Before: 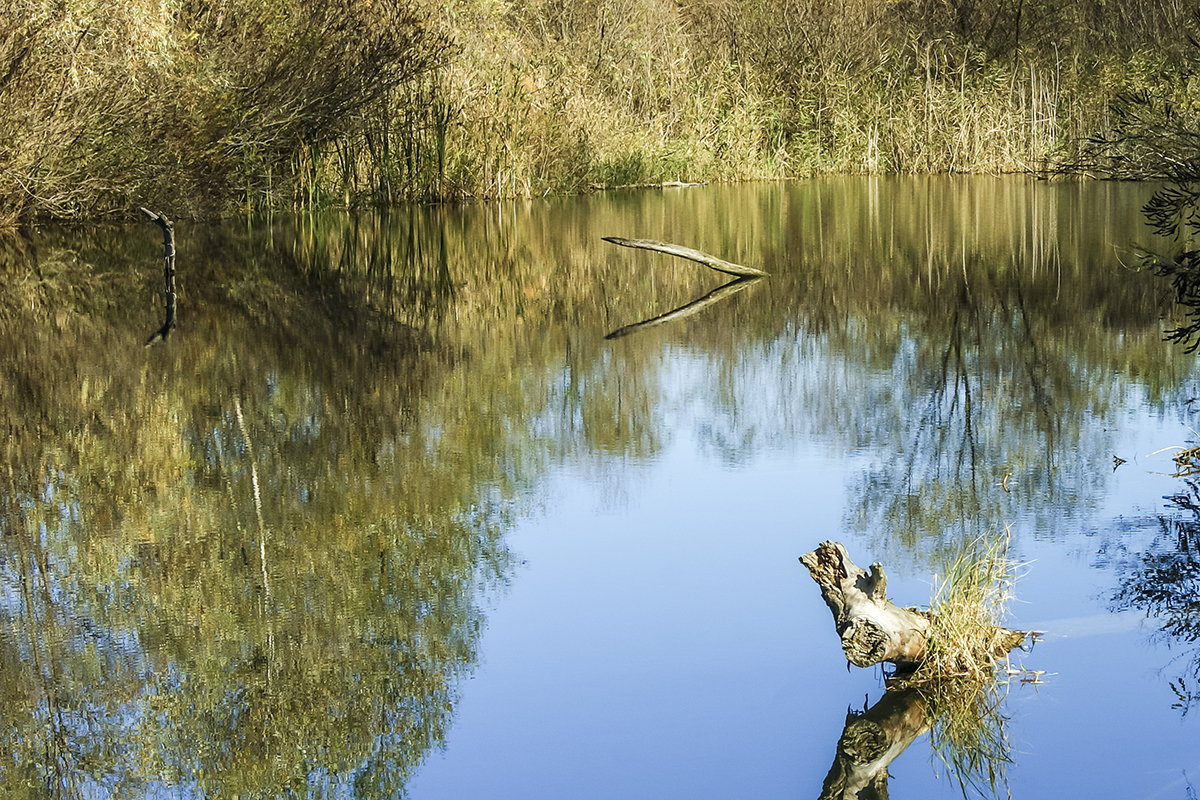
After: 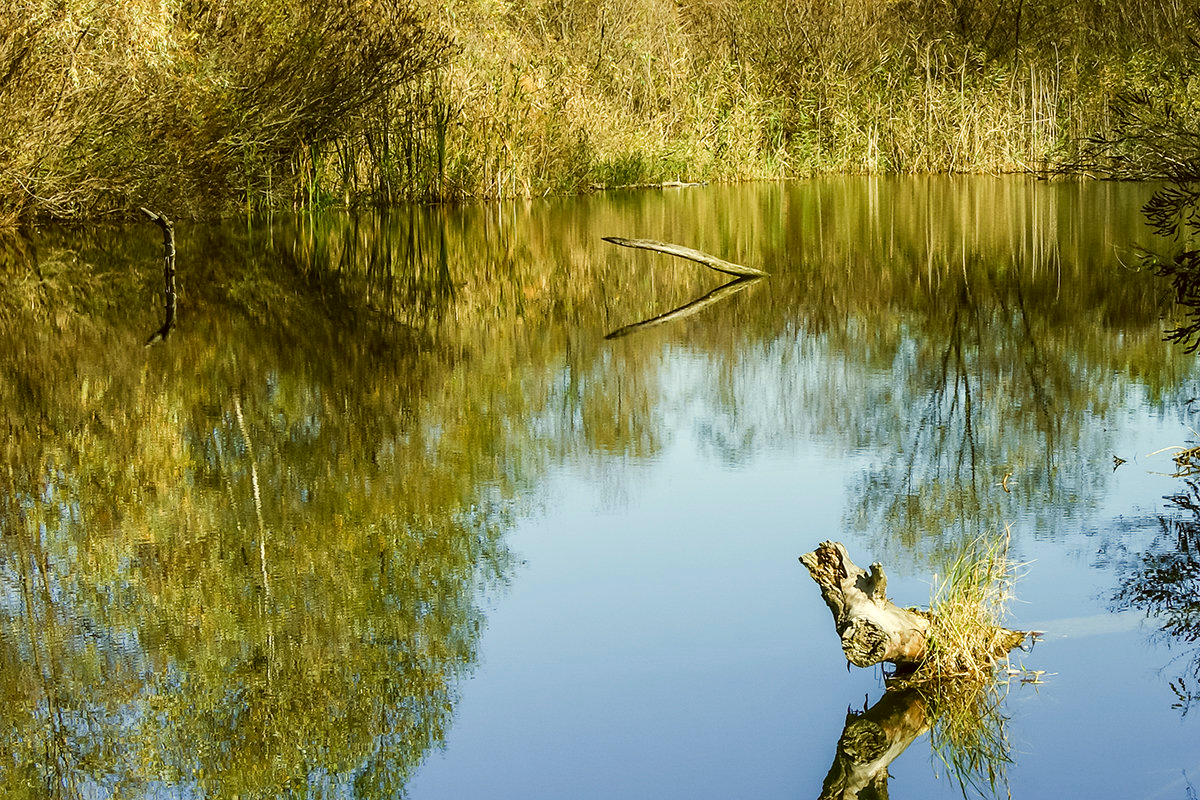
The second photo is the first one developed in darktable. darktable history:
color correction: highlights a* -1.28, highlights b* 10.46, shadows a* 0.439, shadows b* 19.26
